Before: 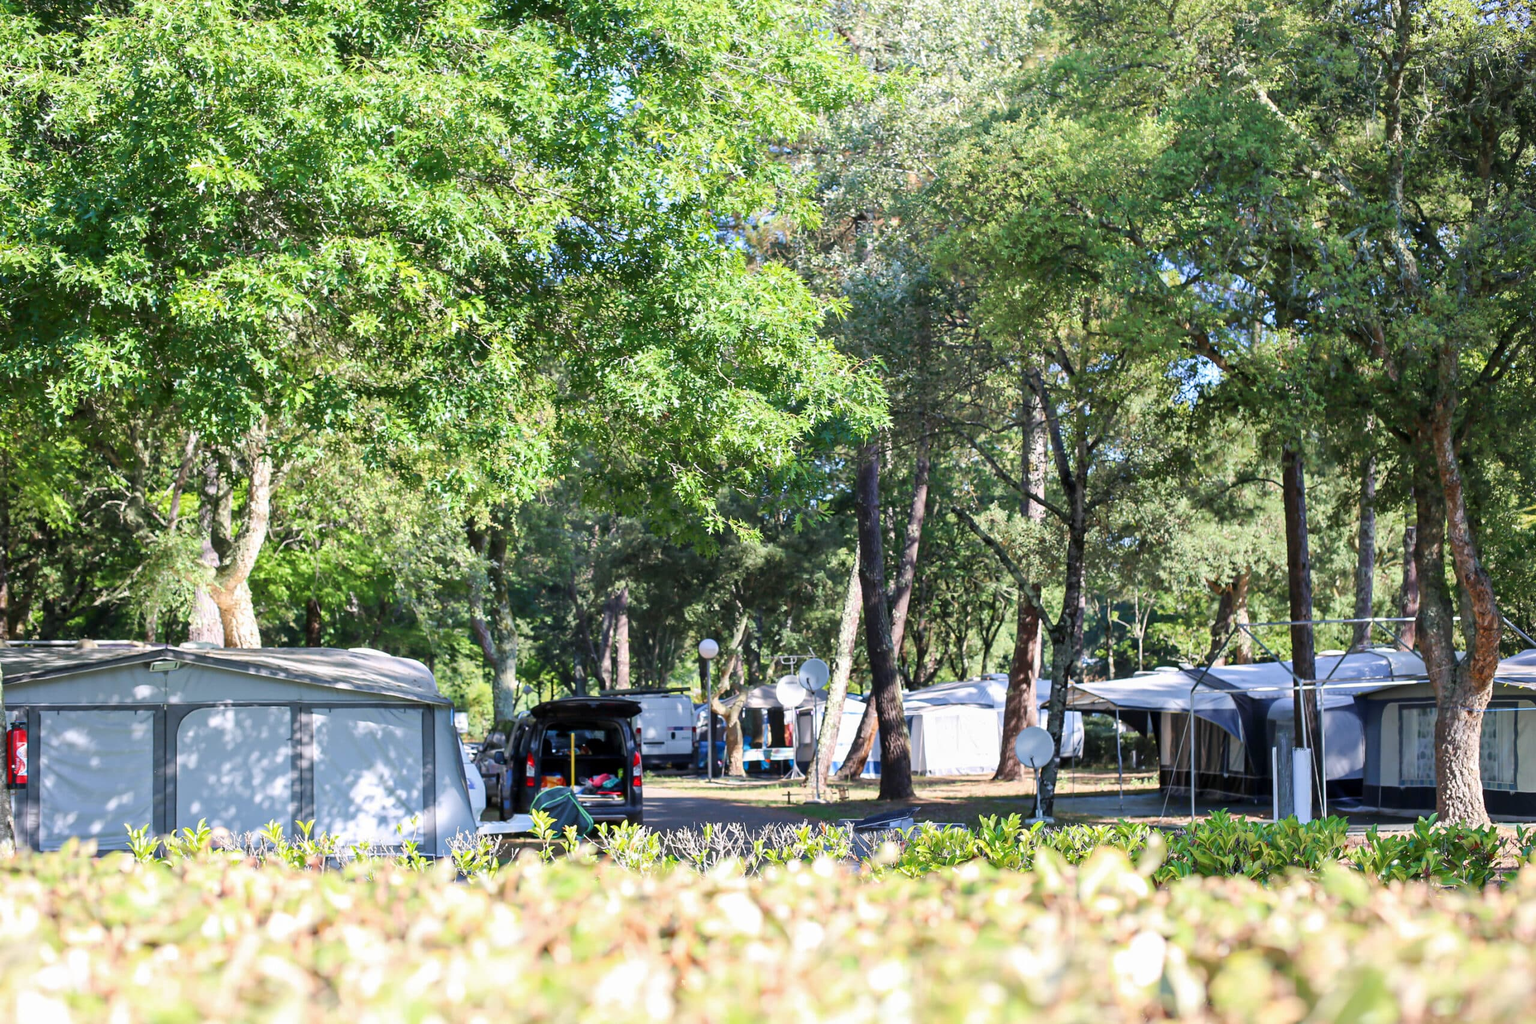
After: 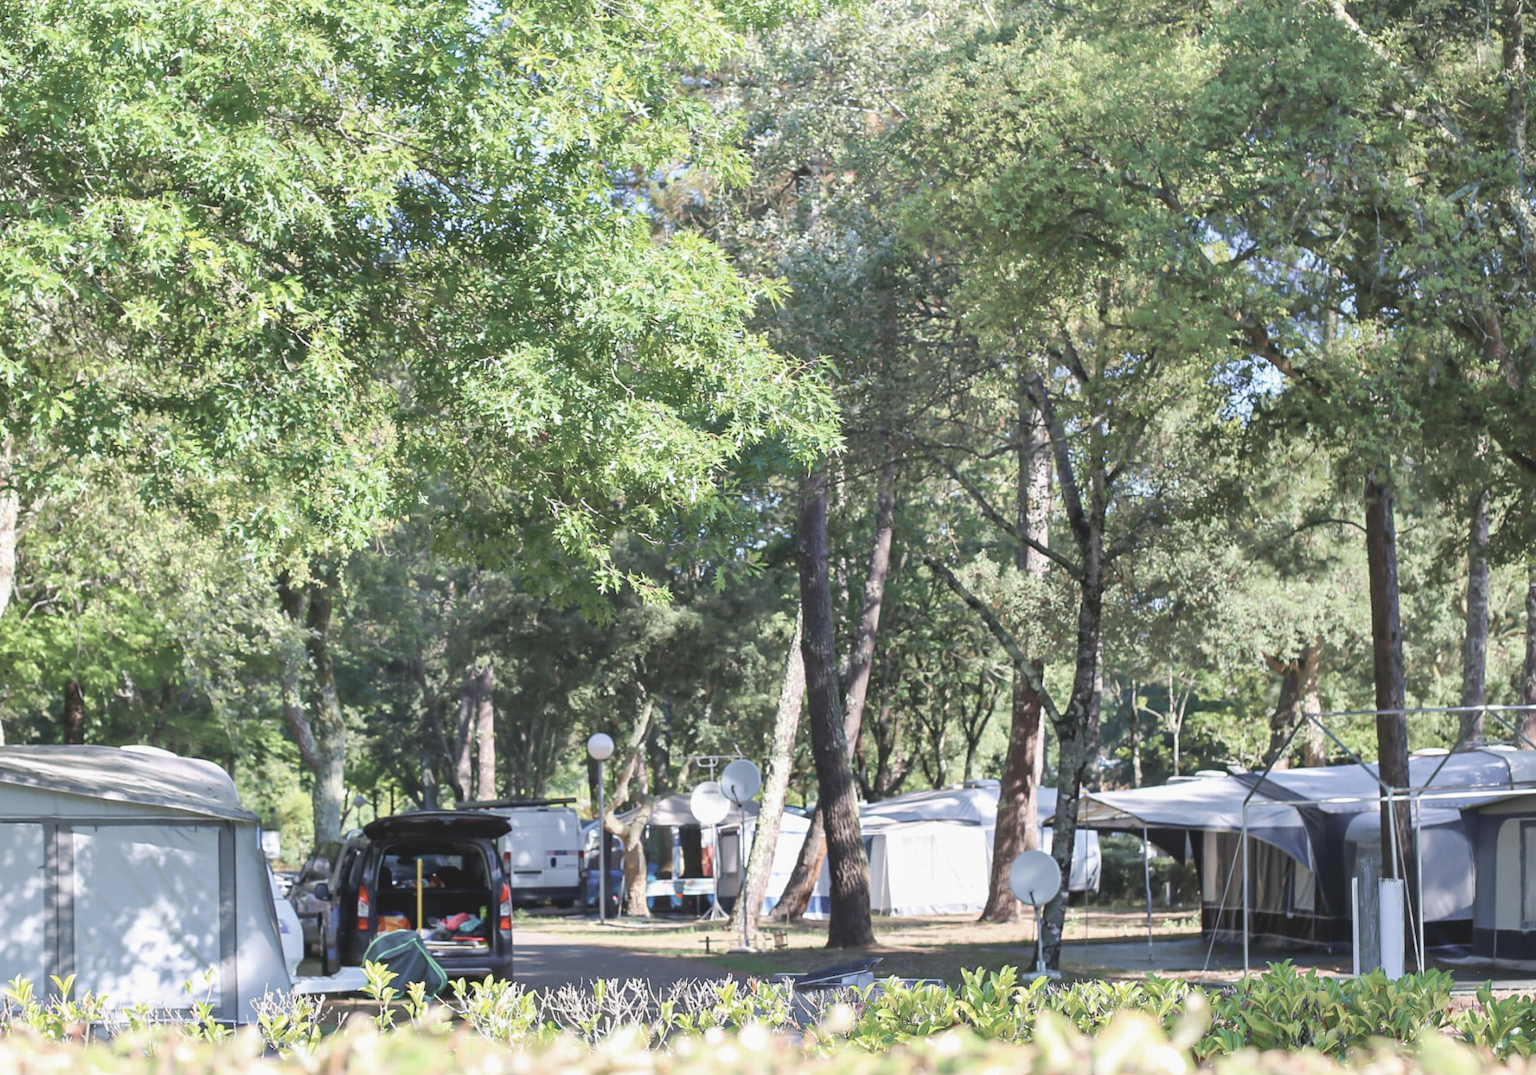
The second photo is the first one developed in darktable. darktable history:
crop: left 16.805%, top 8.703%, right 8.144%, bottom 12.487%
tone equalizer: edges refinement/feathering 500, mask exposure compensation -1.57 EV, preserve details no
exposure: black level correction 0.001, exposure 0.499 EV, compensate highlight preservation false
contrast brightness saturation: contrast -0.247, saturation -0.436
